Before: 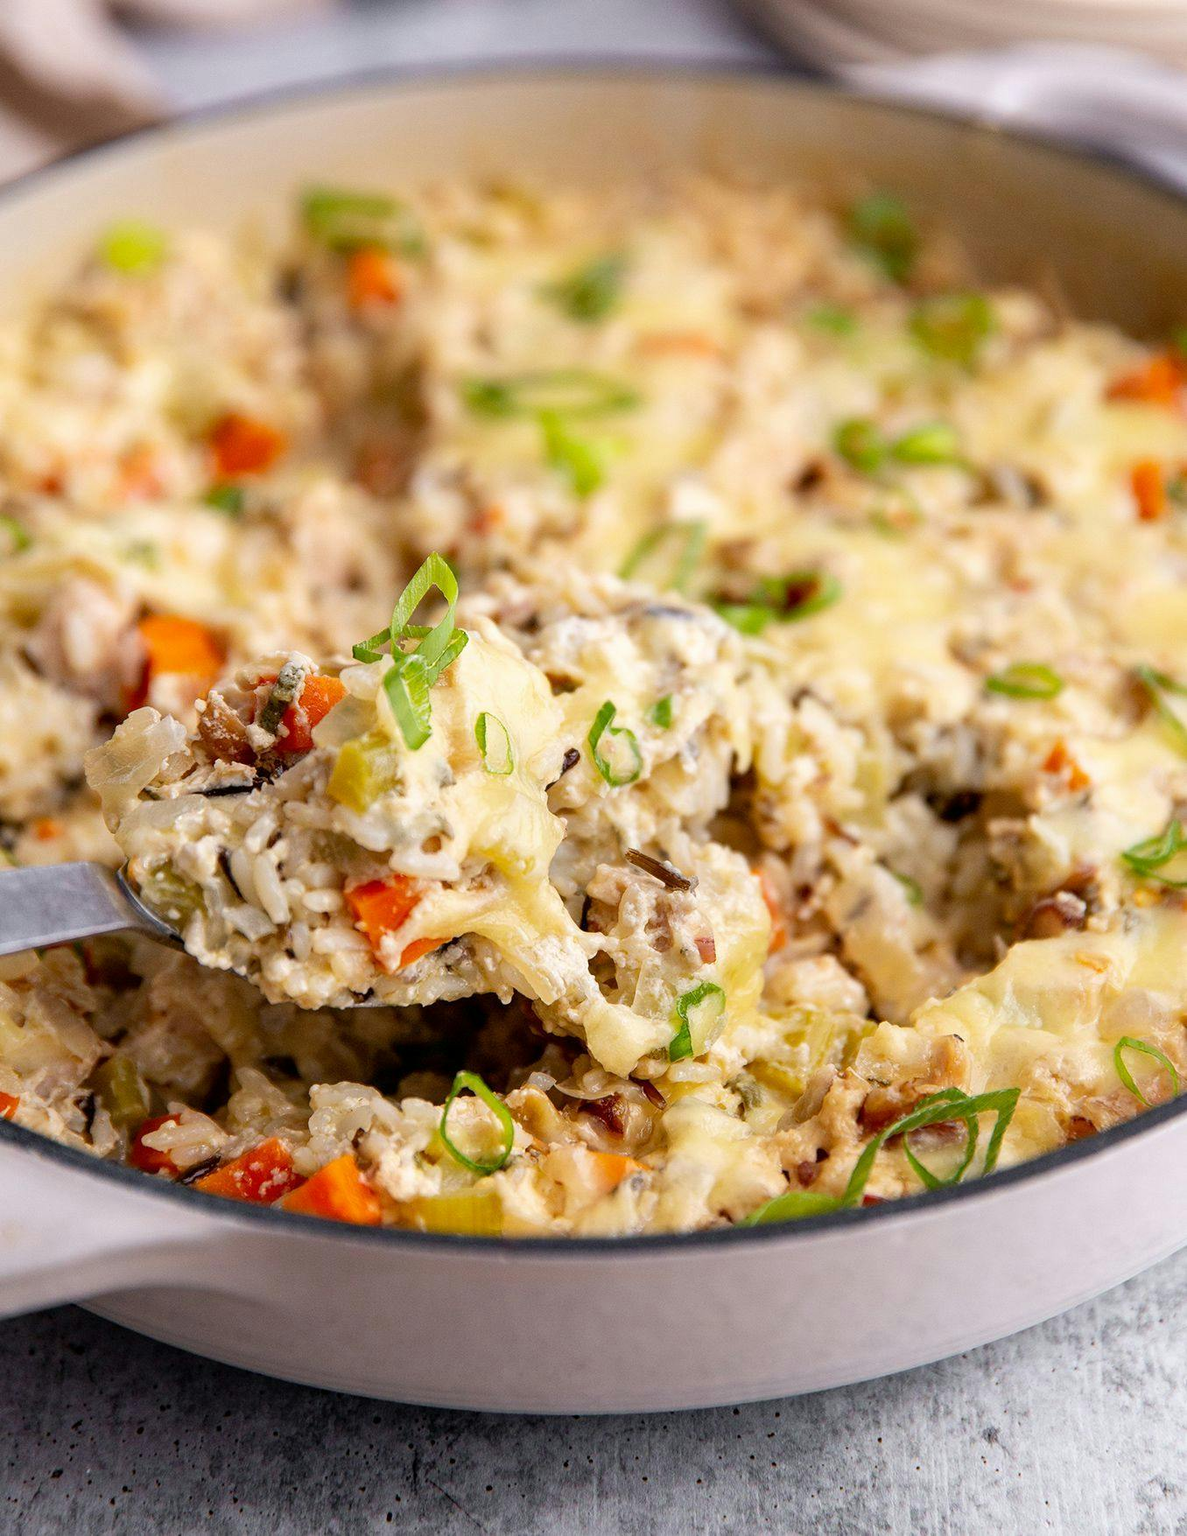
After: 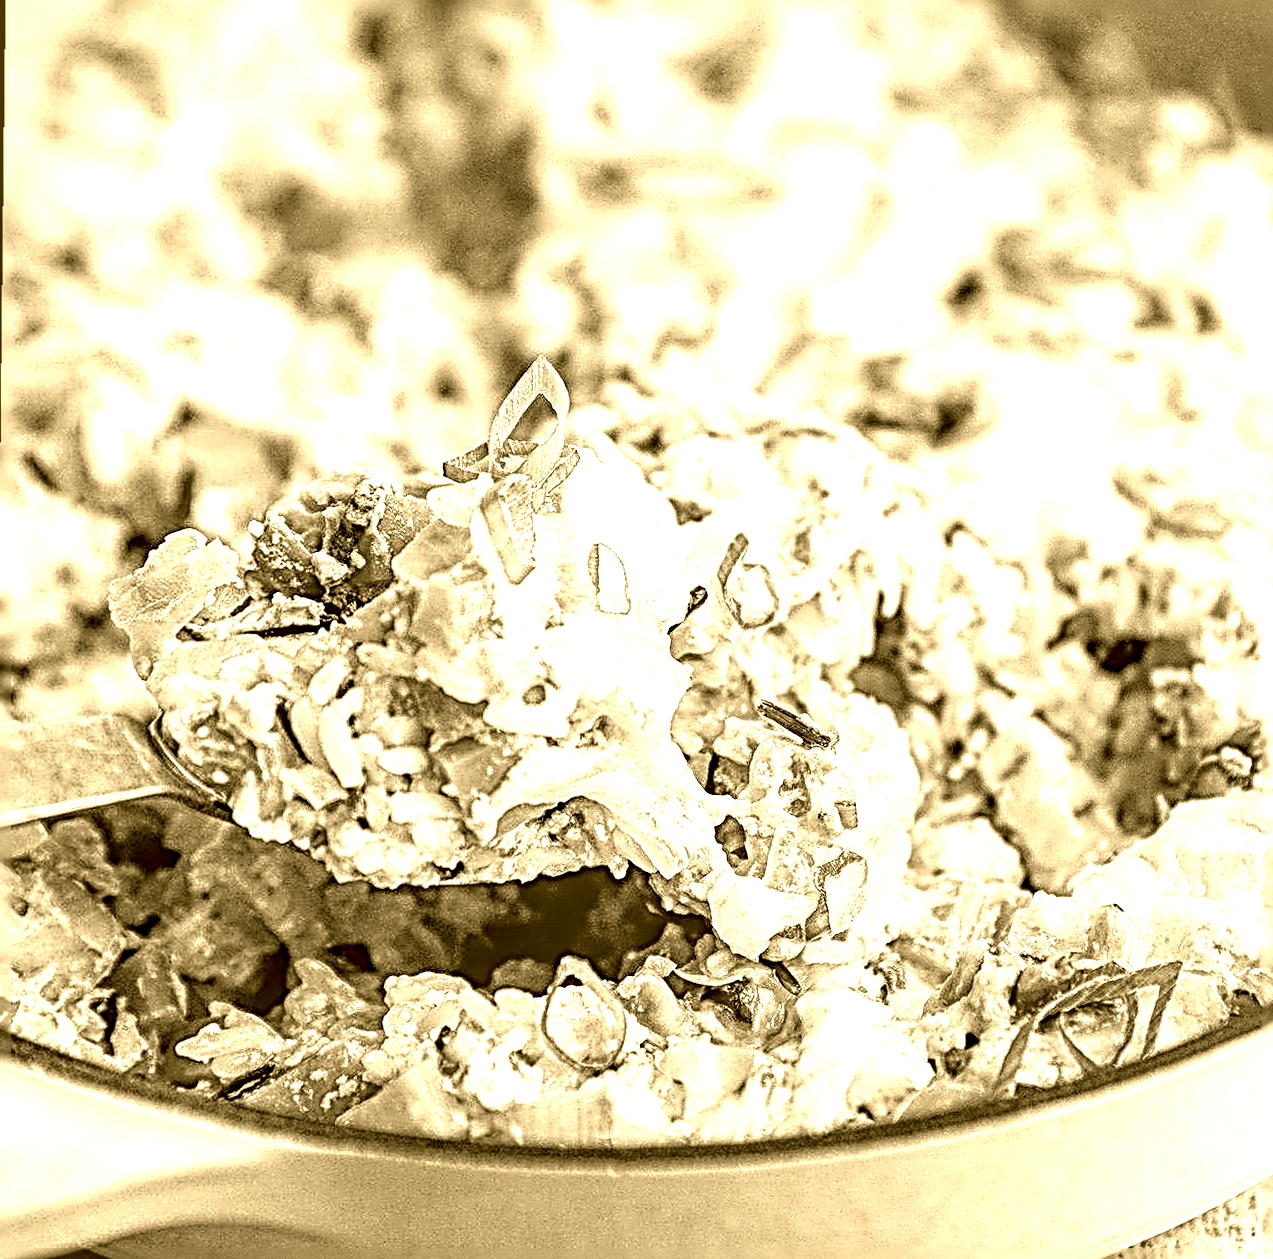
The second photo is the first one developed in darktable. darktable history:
rotate and perspective: rotation 0.679°, lens shift (horizontal) 0.136, crop left 0.009, crop right 0.991, crop top 0.078, crop bottom 0.95
sharpen: radius 4.001, amount 2
color contrast: green-magenta contrast 1.55, blue-yellow contrast 1.83
colorize: hue 36°, source mix 100%
local contrast: detail 203%
crop and rotate: angle 0.03°, top 11.643%, right 5.651%, bottom 11.189%
